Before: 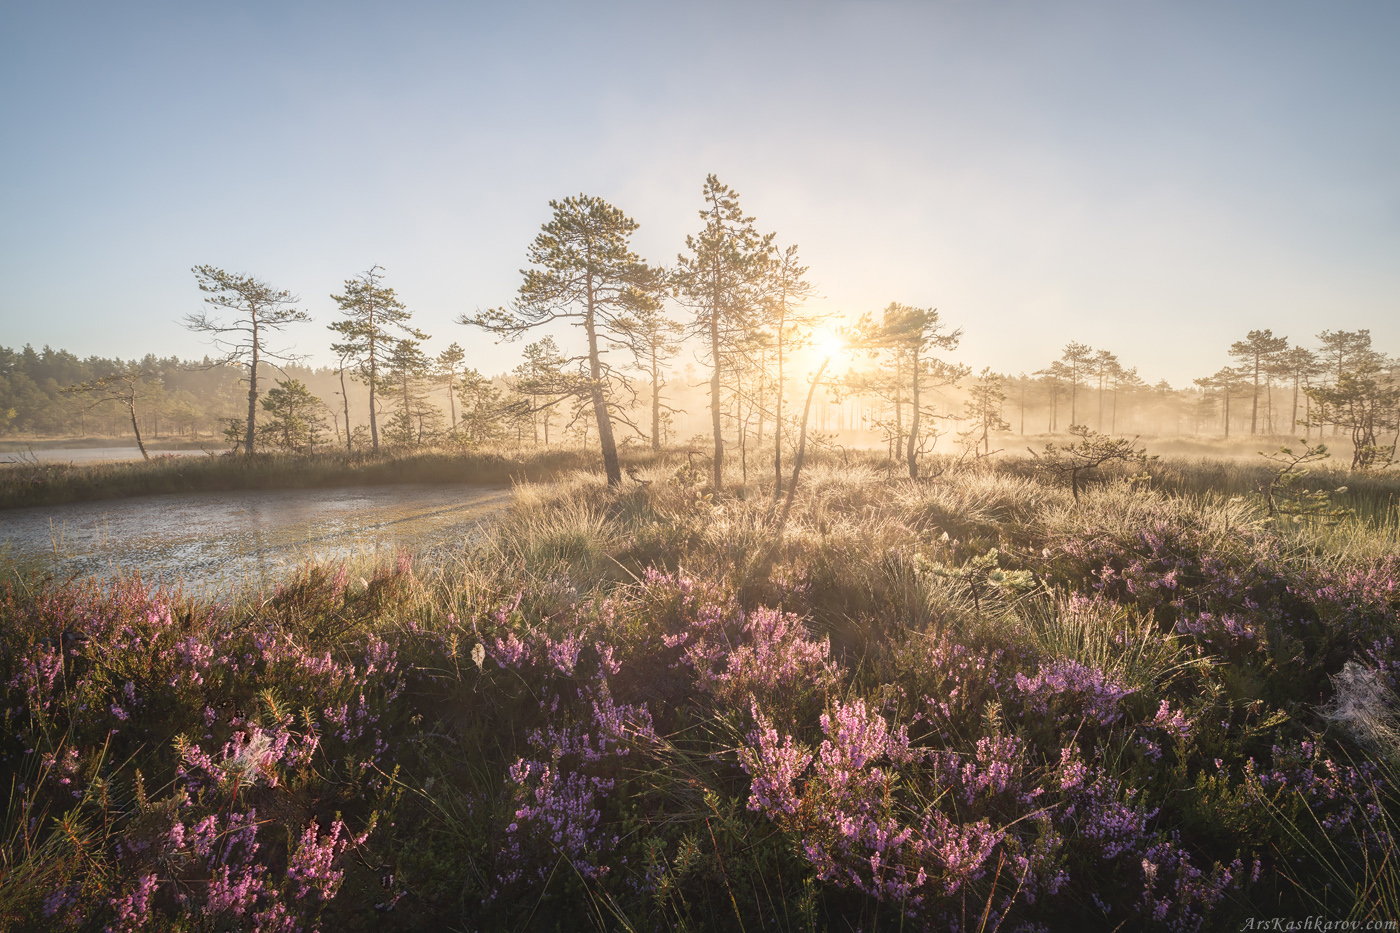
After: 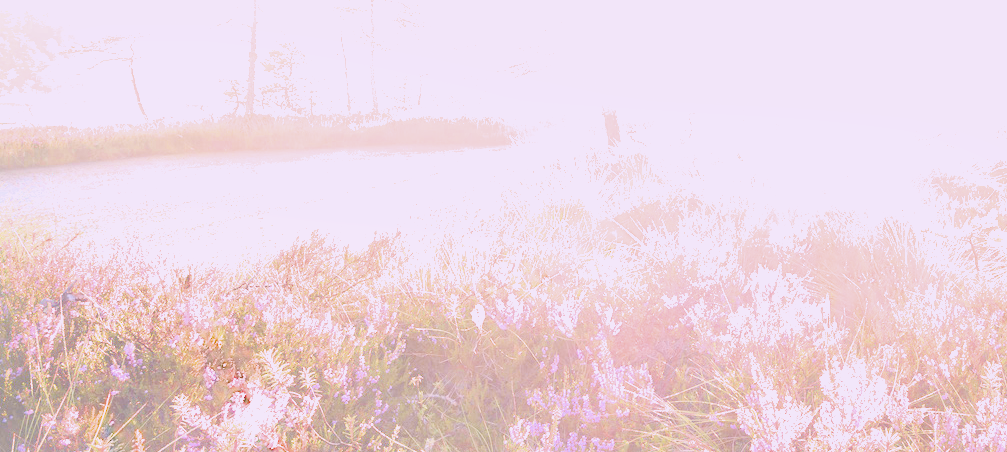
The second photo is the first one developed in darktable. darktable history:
exposure: black level correction 0, exposure 1.461 EV, compensate exposure bias true, compensate highlight preservation false
crop: top 36.369%, right 28.059%, bottom 15.172%
contrast brightness saturation: brightness 0.12
shadows and highlights: on, module defaults
filmic rgb: black relative exposure -6.95 EV, white relative exposure 5.68 EV, hardness 2.86
tone equalizer: -8 EV -0.404 EV, -7 EV -0.367 EV, -6 EV -0.325 EV, -5 EV -0.189 EV, -3 EV 0.222 EV, -2 EV 0.347 EV, -1 EV 0.38 EV, +0 EV 0.423 EV, mask exposure compensation -0.509 EV
tone curve: curves: ch0 [(0, 0.142) (0.384, 0.314) (0.752, 0.711) (0.991, 0.95)]; ch1 [(0.006, 0.129) (0.346, 0.384) (1, 1)]; ch2 [(0.003, 0.057) (0.261, 0.248) (1, 1)], color space Lab, independent channels, preserve colors none
